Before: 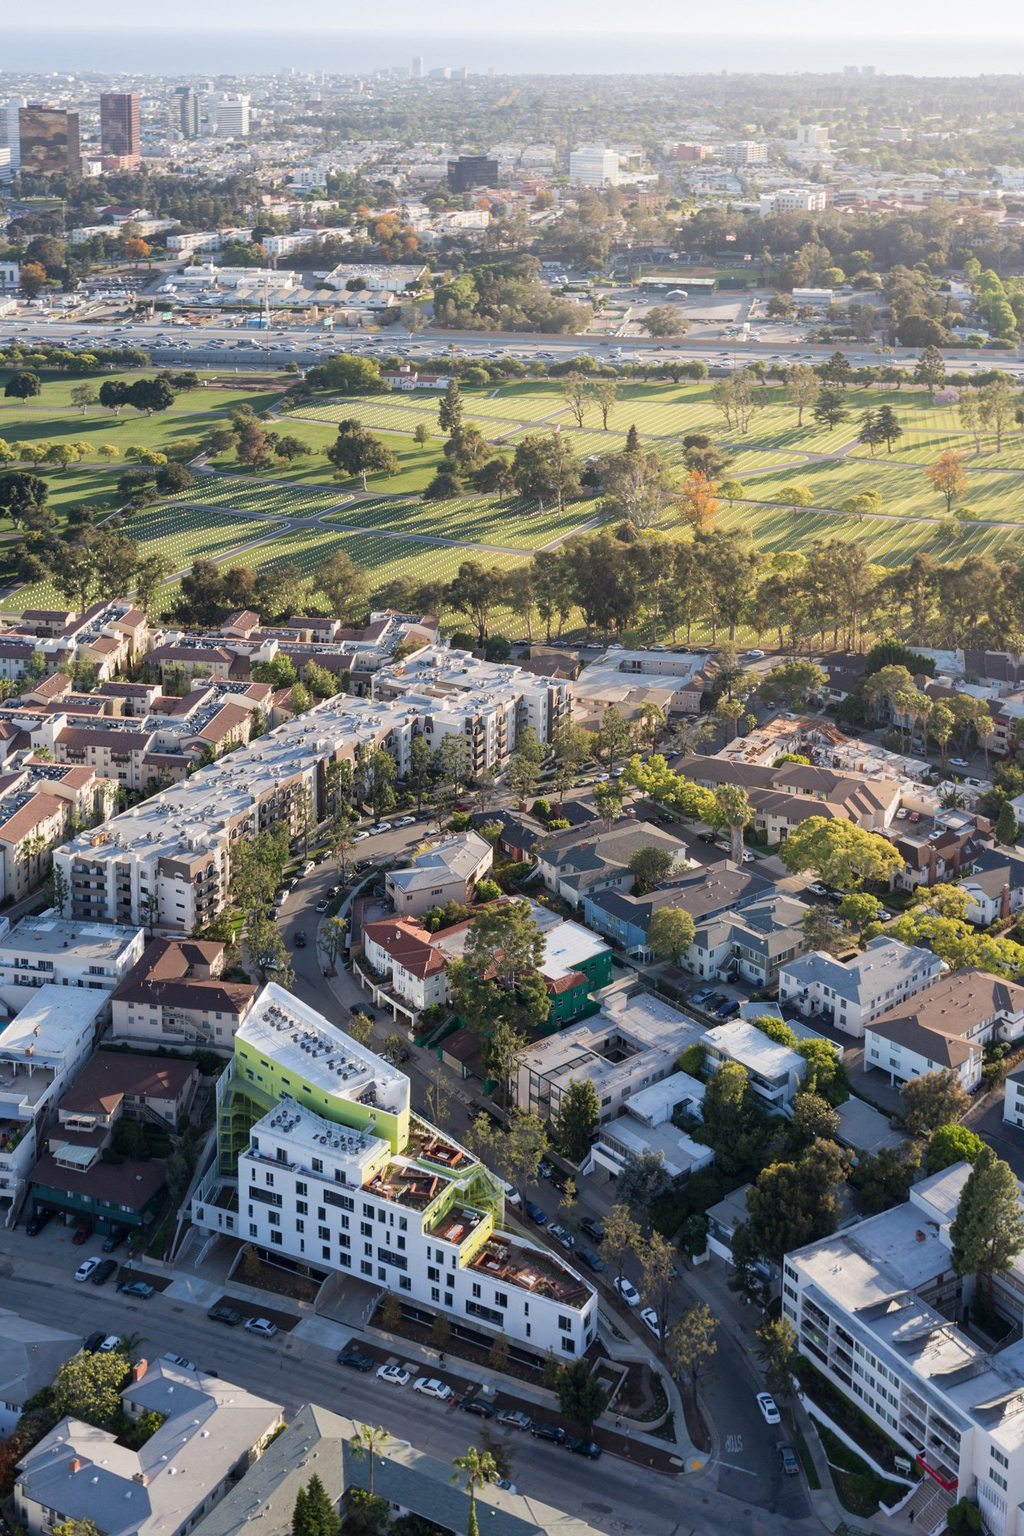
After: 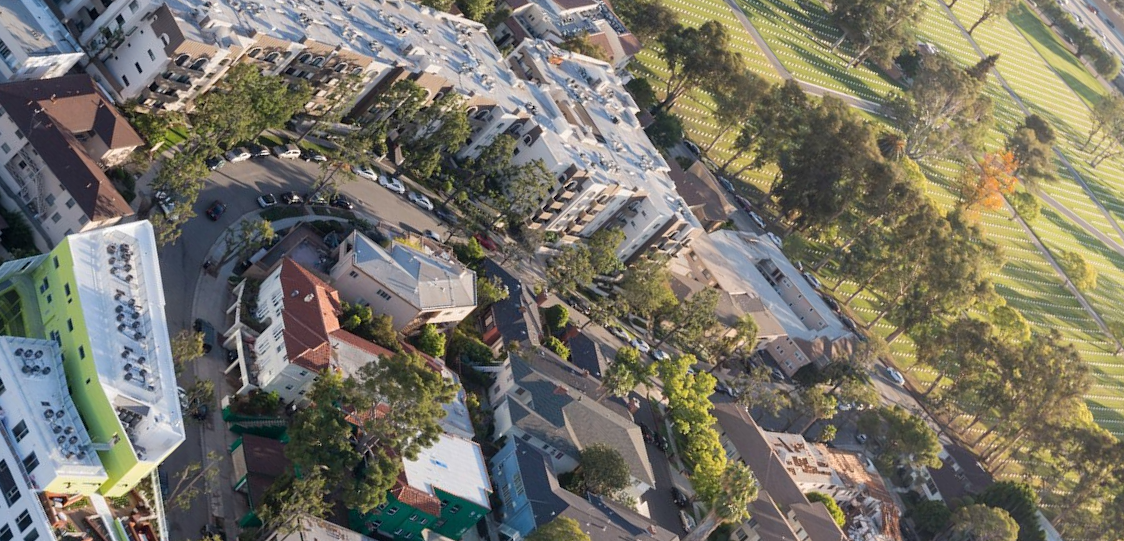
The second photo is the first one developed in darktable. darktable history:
crop and rotate: angle -45.84°, top 16.738%, right 0.893%, bottom 11.697%
